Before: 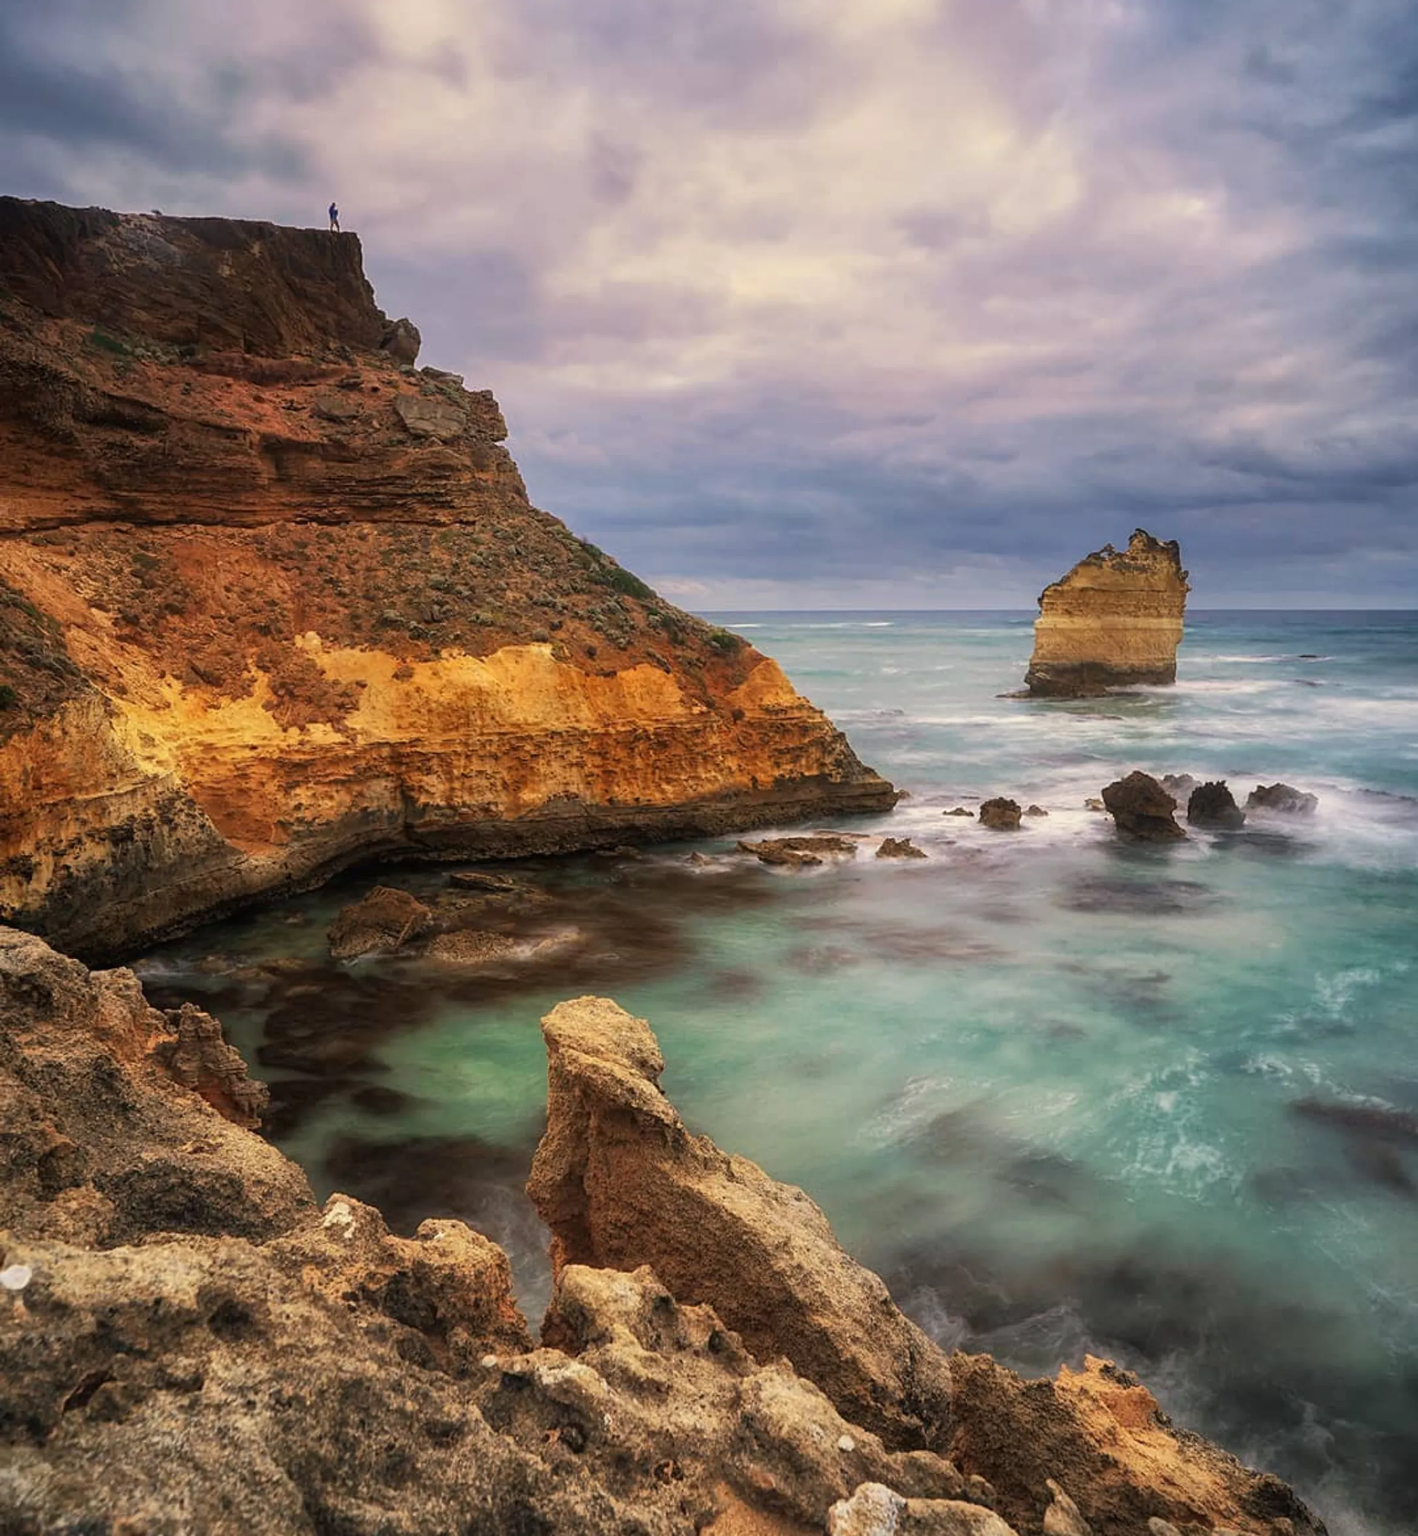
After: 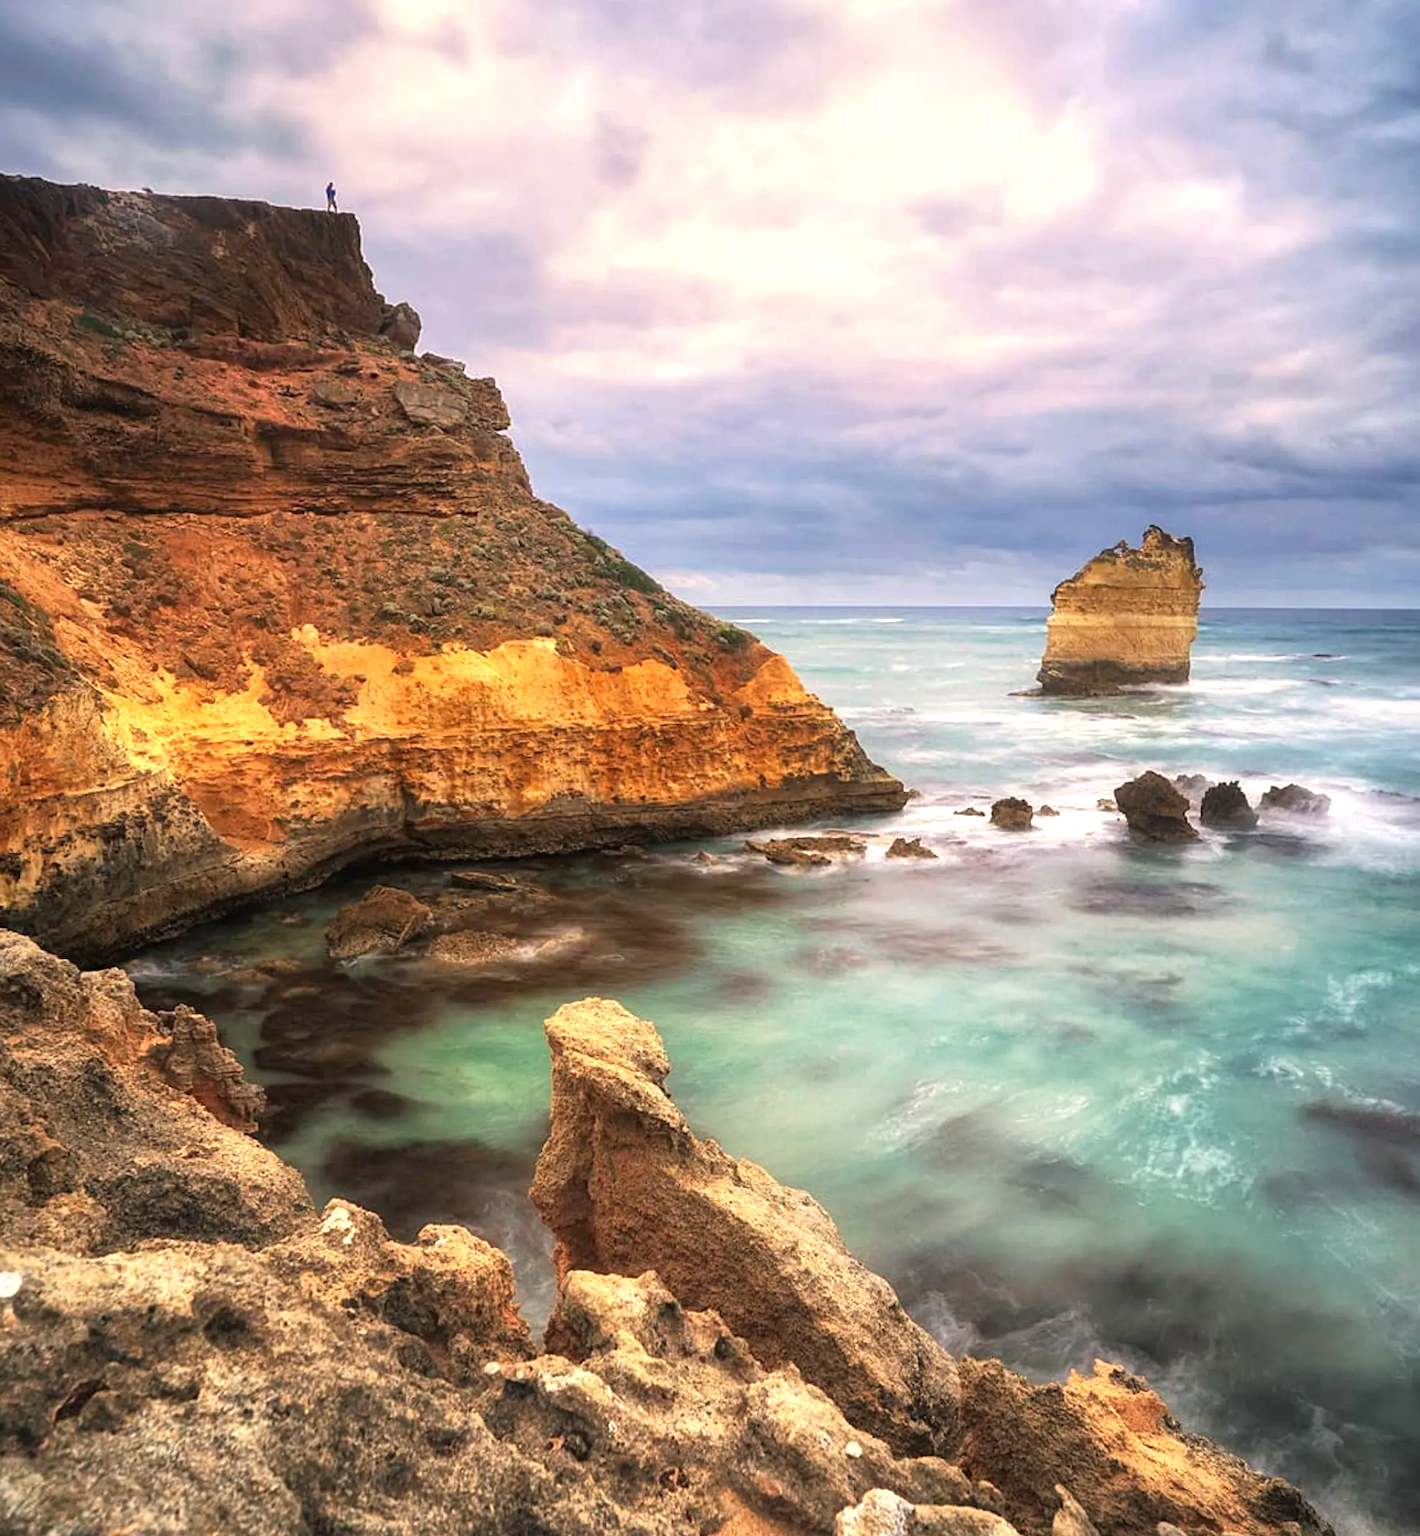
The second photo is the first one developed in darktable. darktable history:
rotate and perspective: rotation 0.174°, lens shift (vertical) 0.013, lens shift (horizontal) 0.019, shear 0.001, automatic cropping original format, crop left 0.007, crop right 0.991, crop top 0.016, crop bottom 0.997
exposure: exposure 0.785 EV, compensate highlight preservation false
crop: left 0.434%, top 0.485%, right 0.244%, bottom 0.386%
